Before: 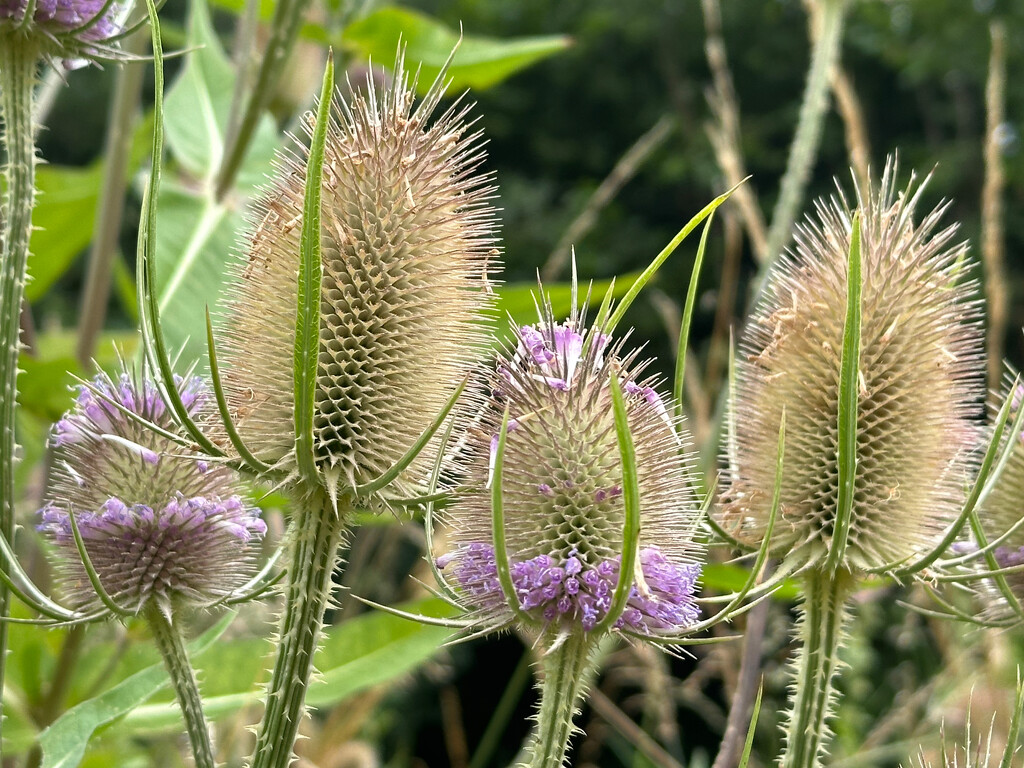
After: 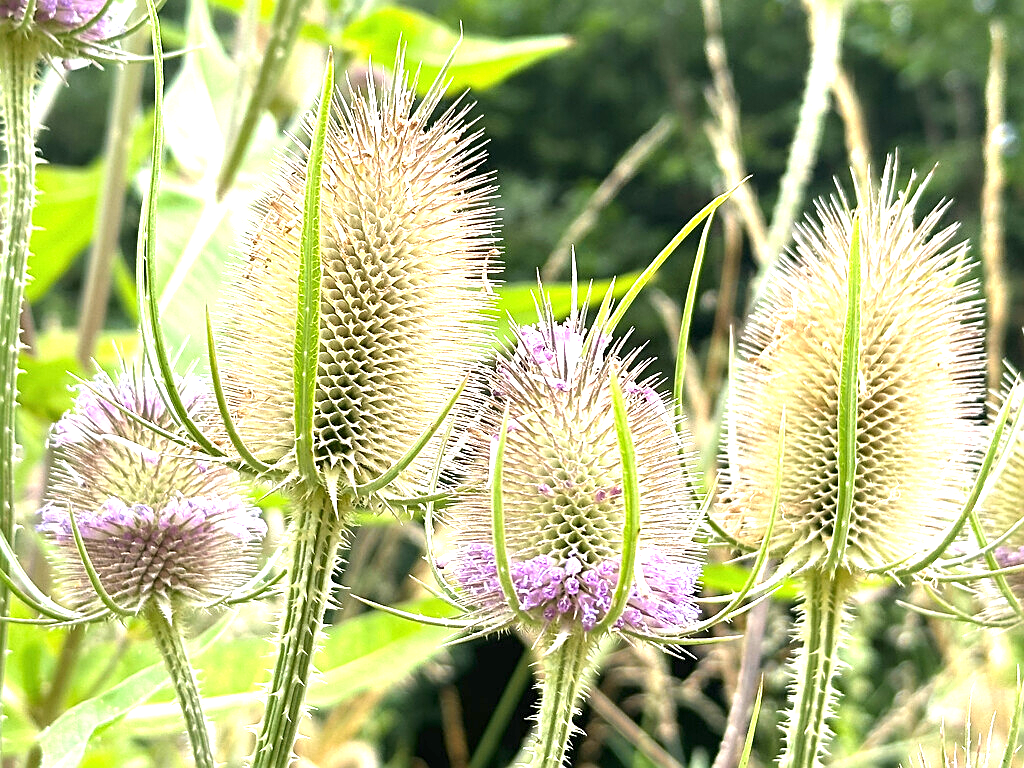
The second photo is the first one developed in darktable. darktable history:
contrast brightness saturation: contrast 0.048
sharpen: on, module defaults
exposure: black level correction 0, exposure 1.461 EV, compensate highlight preservation false
